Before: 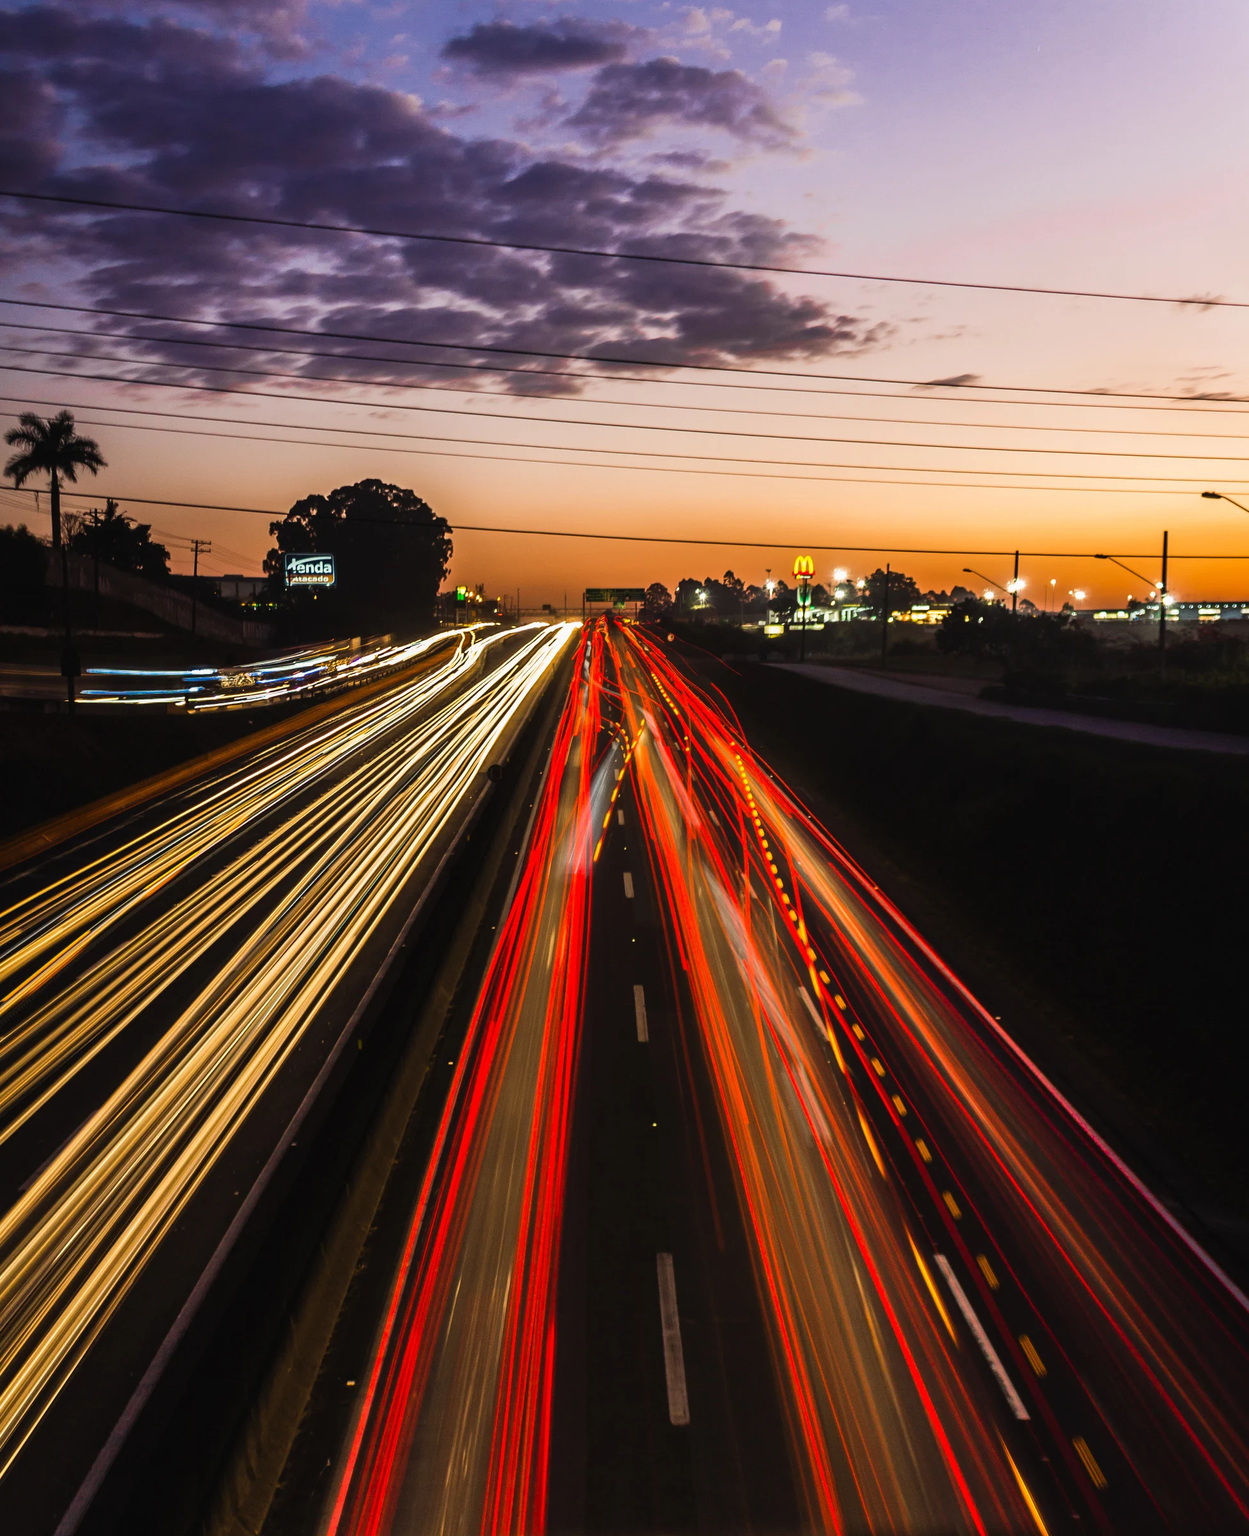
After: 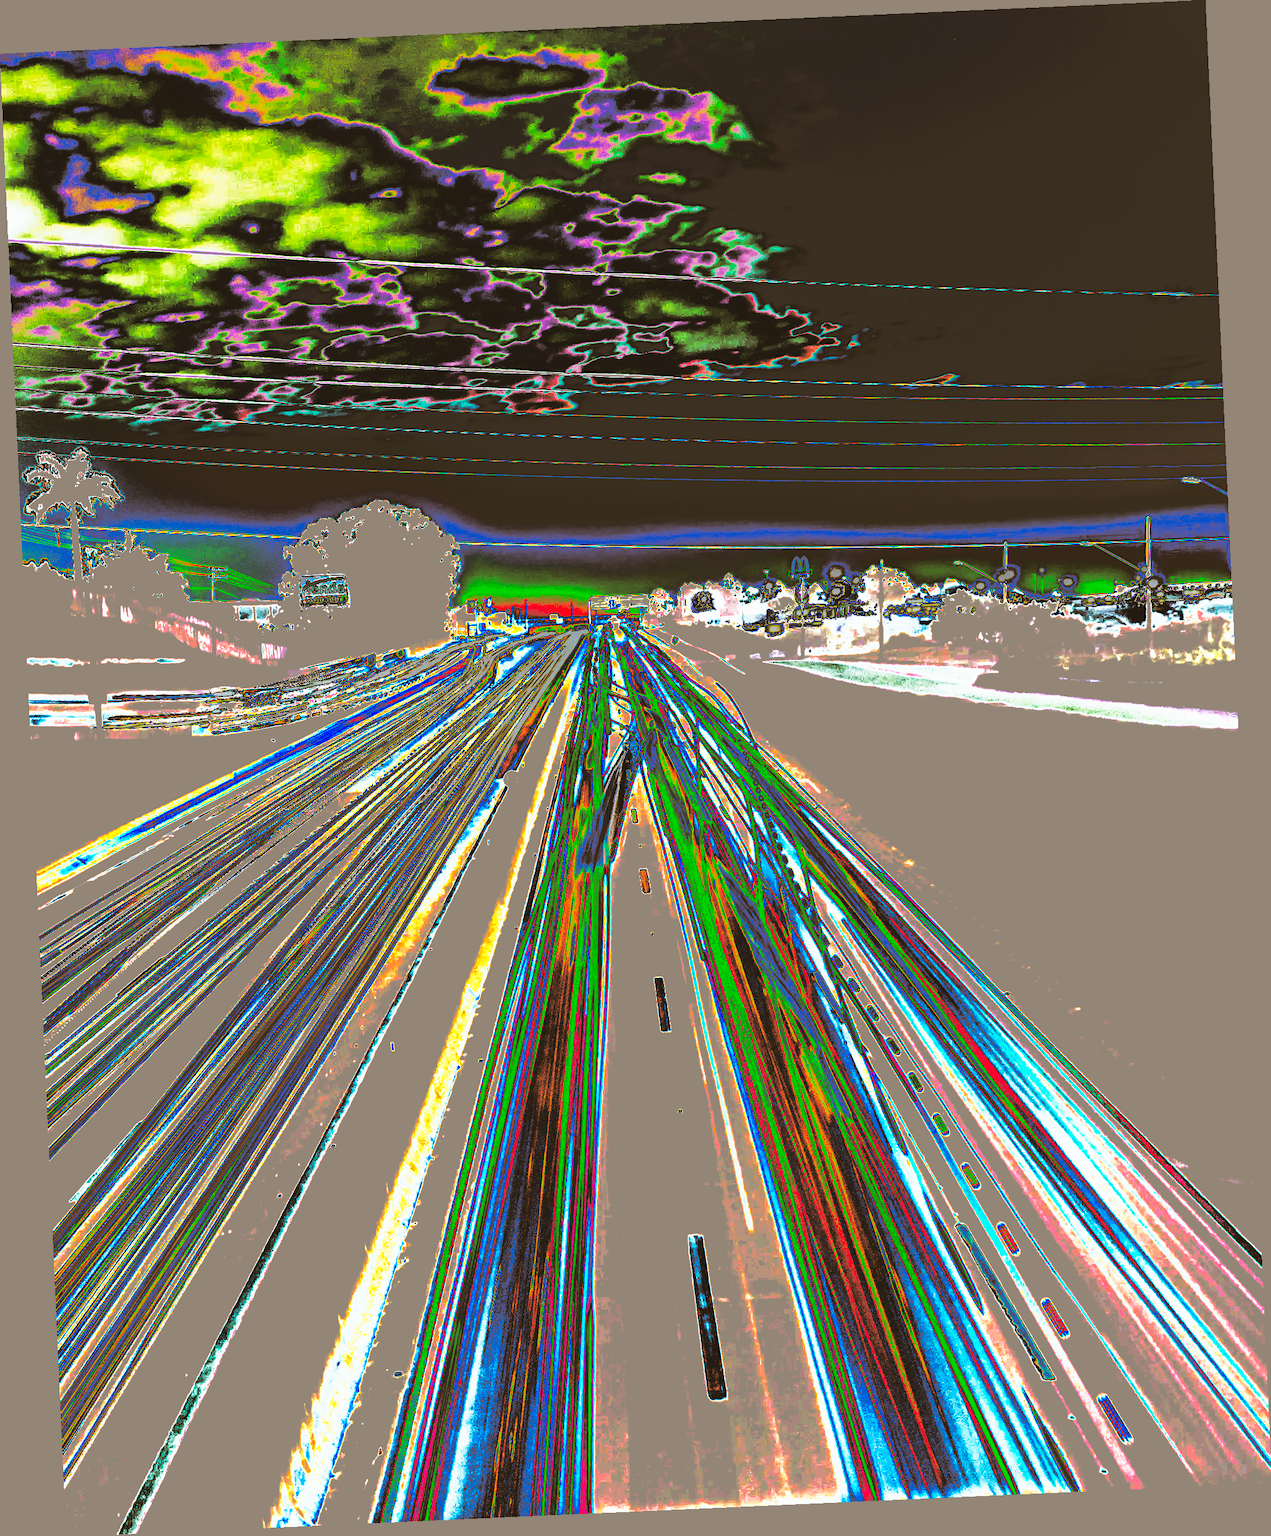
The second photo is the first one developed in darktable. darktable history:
filmic rgb: black relative exposure -5 EV, white relative exposure 3.5 EV, hardness 3.19, contrast 1.3, highlights saturation mix -50%
rotate and perspective: rotation -2.56°, automatic cropping off
tone curve: curves: ch0 [(0, 0) (0.003, 0.99) (0.011, 0.983) (0.025, 0.934) (0.044, 0.719) (0.069, 0.382) (0.1, 0.204) (0.136, 0.093) (0.177, 0.094) (0.224, 0.093) (0.277, 0.098) (0.335, 0.214) (0.399, 0.616) (0.468, 0.827) (0.543, 0.464) (0.623, 0.145) (0.709, 0.127) (0.801, 0.187) (0.898, 0.203) (1, 1)], preserve colors none
contrast equalizer: octaves 7, y [[0.6 ×6], [0.55 ×6], [0 ×6], [0 ×6], [0 ×6]], mix 0.53
split-toning: shadows › hue 37.98°, highlights › hue 185.58°, balance -55.261
